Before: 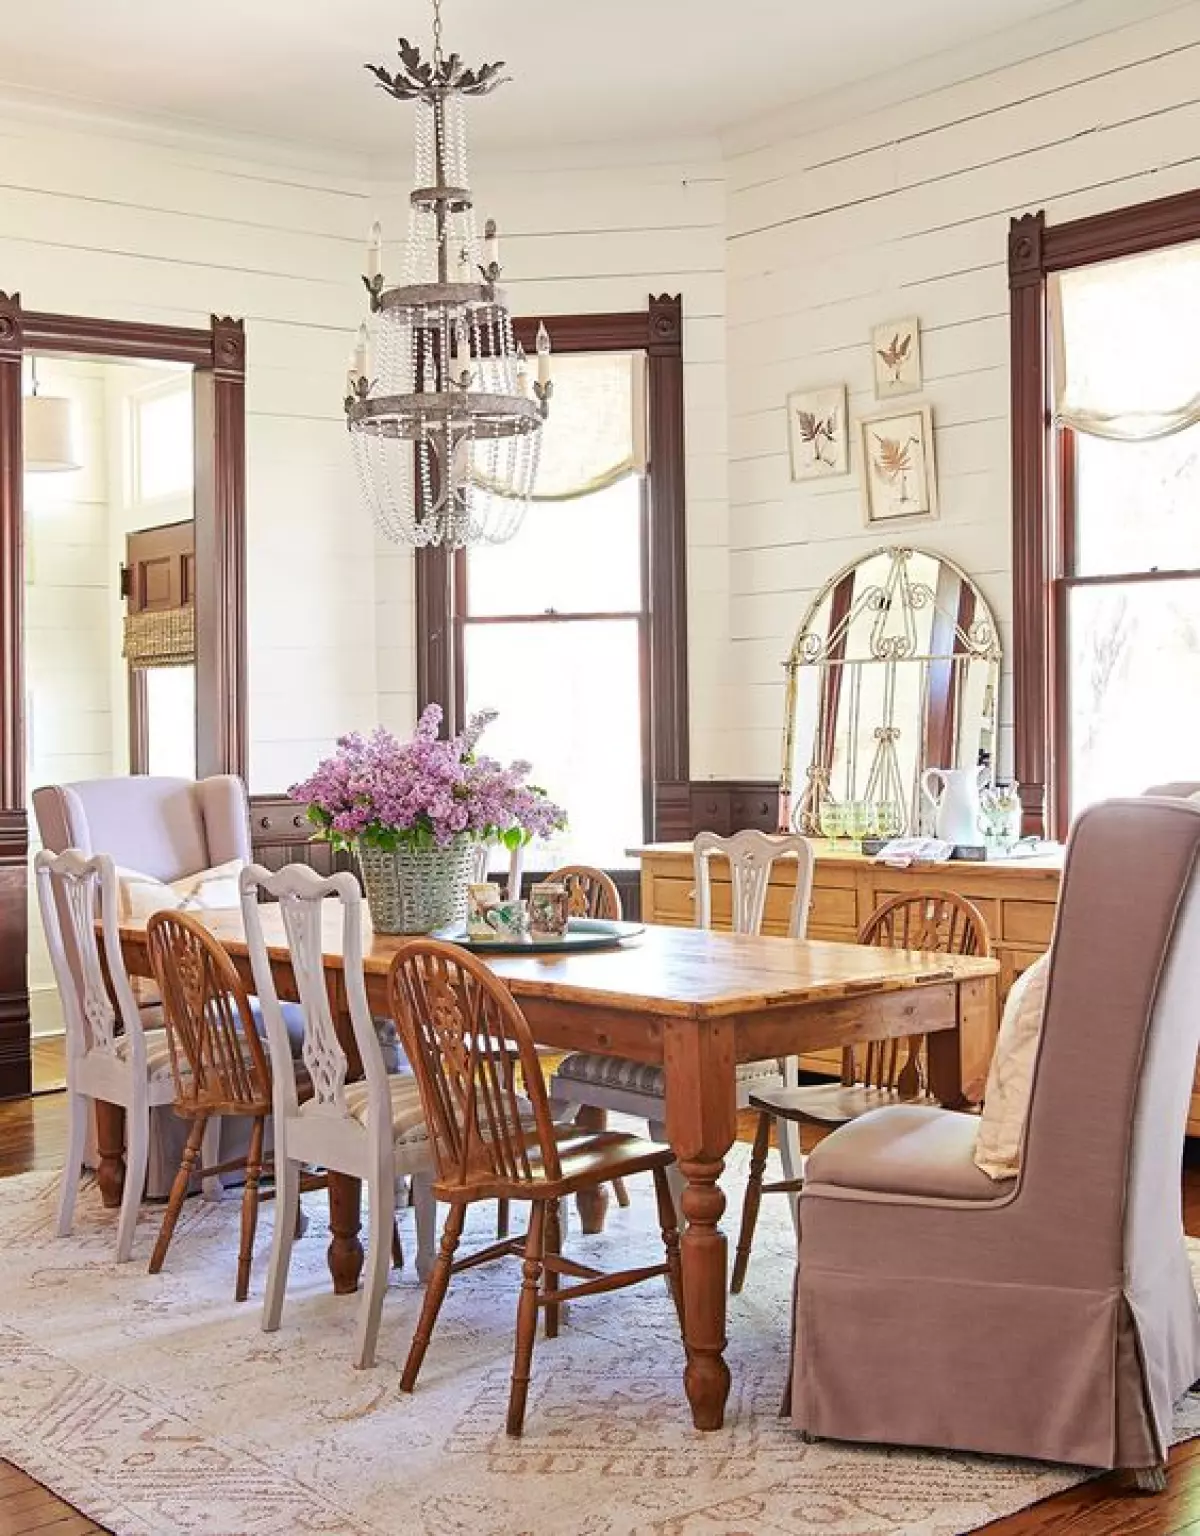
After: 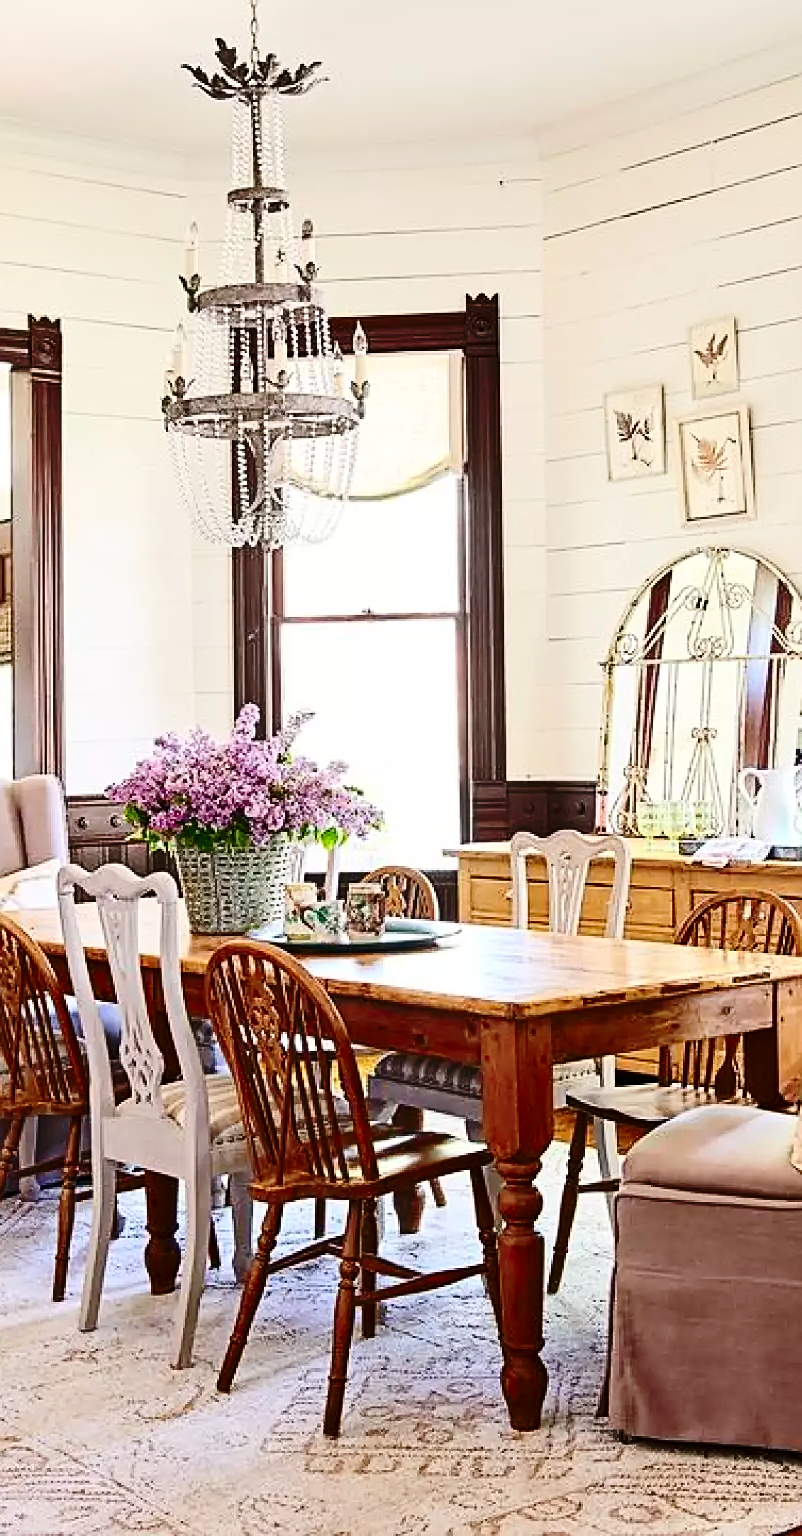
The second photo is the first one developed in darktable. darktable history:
contrast brightness saturation: contrast 0.285
crop and rotate: left 15.275%, right 17.868%
sharpen: on, module defaults
base curve: curves: ch0 [(0, 0) (0.073, 0.04) (0.157, 0.139) (0.492, 0.492) (0.758, 0.758) (1, 1)], preserve colors none
